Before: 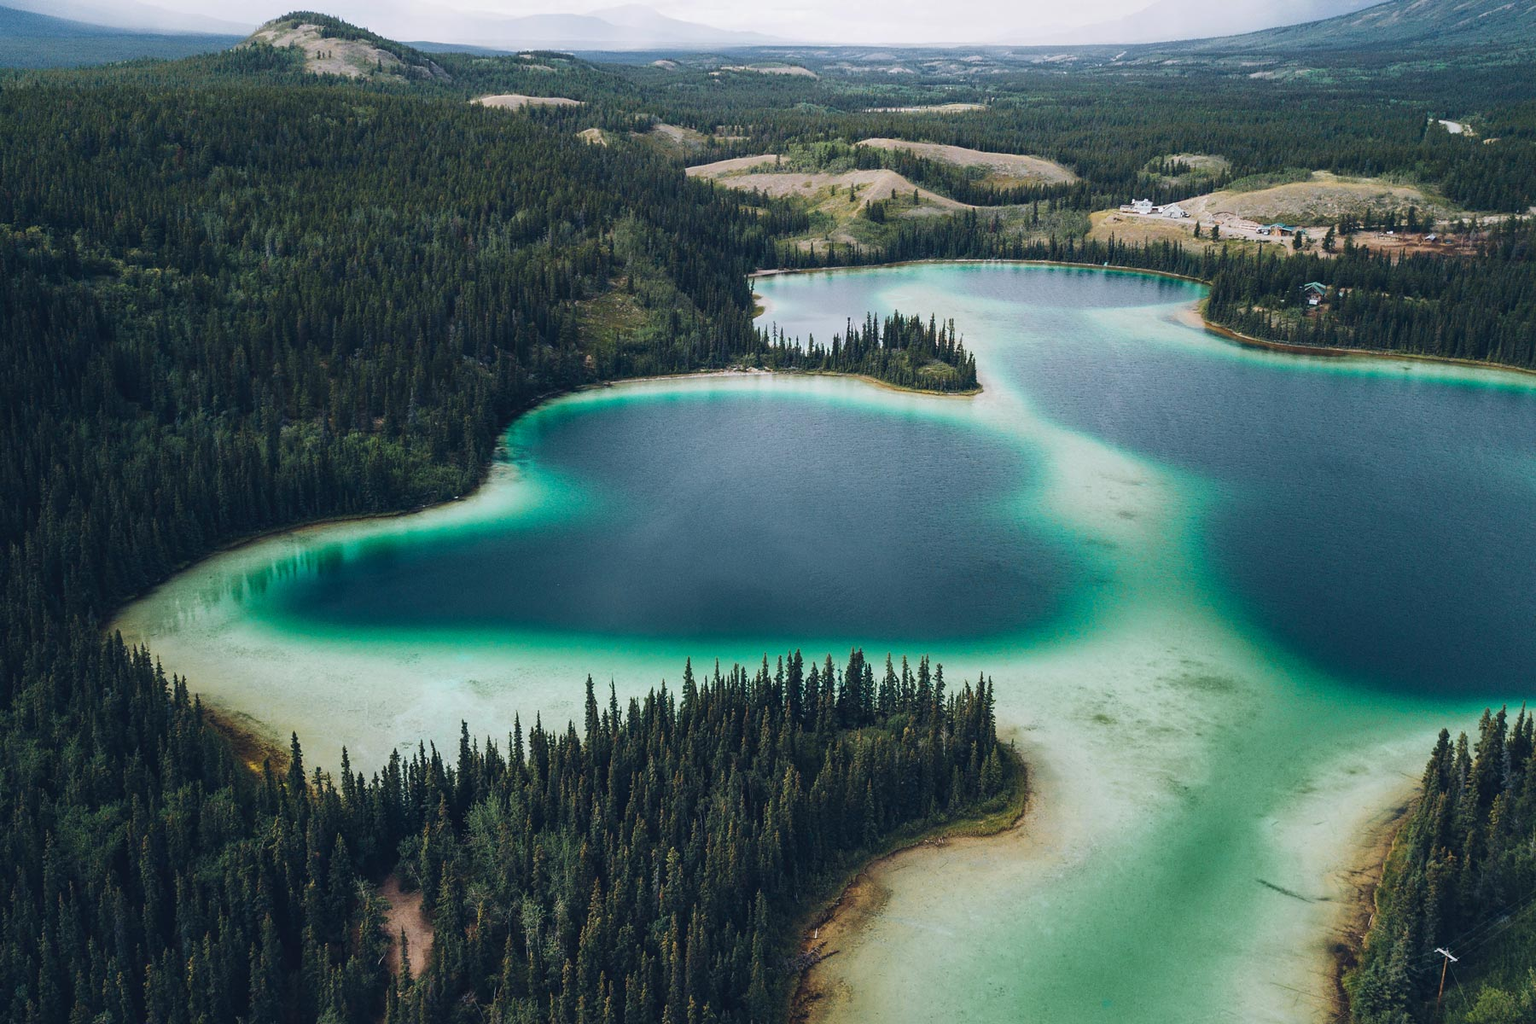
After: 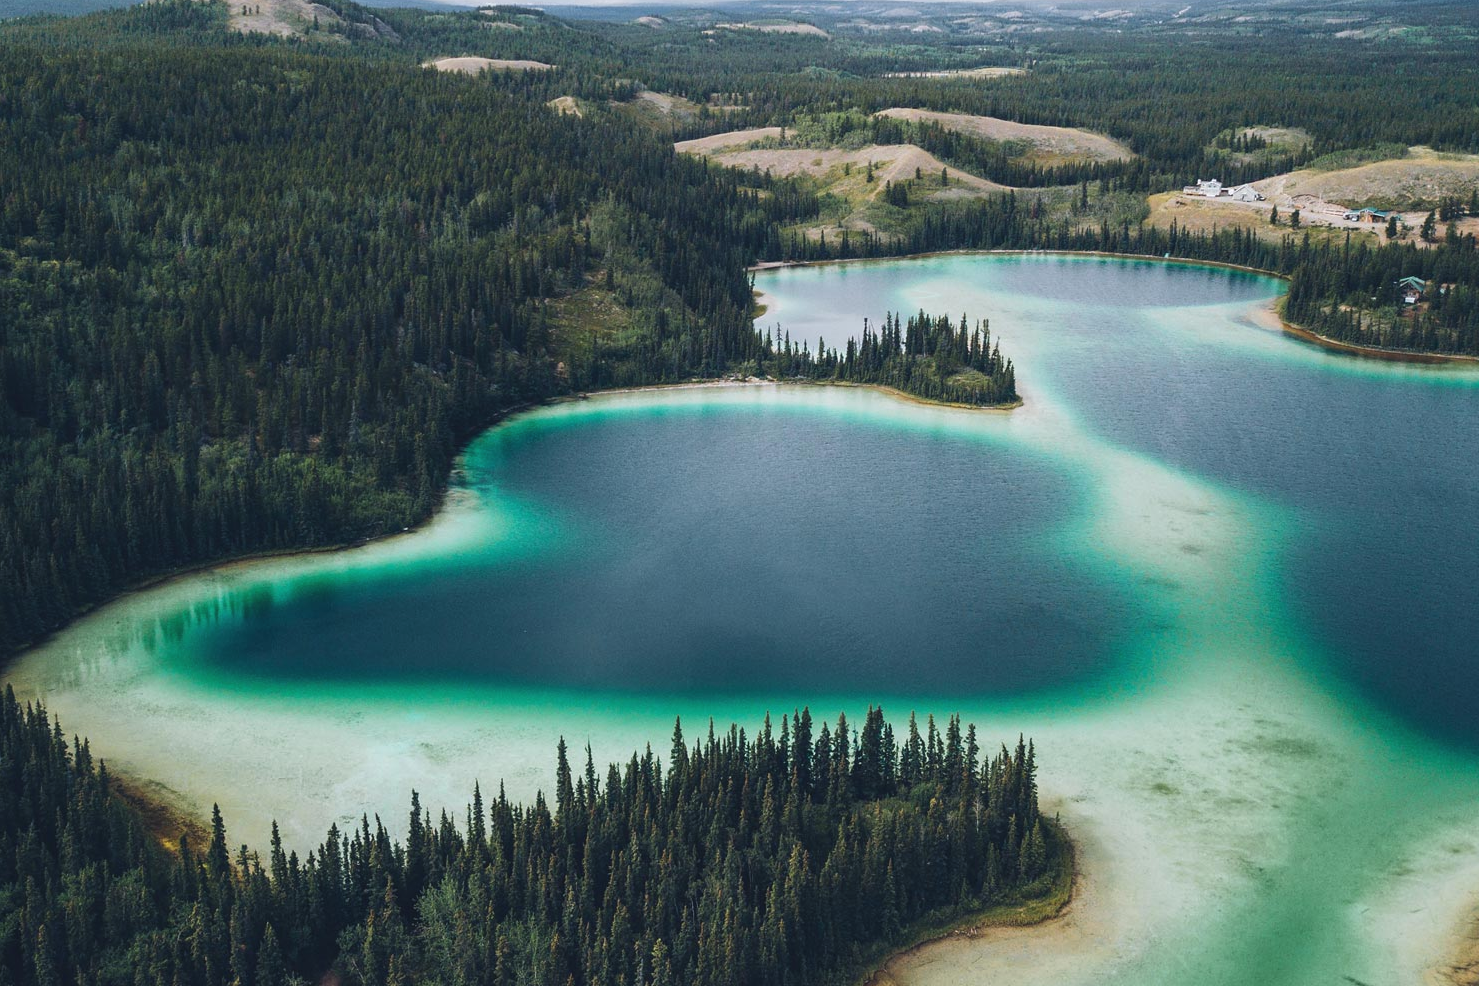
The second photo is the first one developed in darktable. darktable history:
exposure: black level correction -0.003, exposure 0.04 EV, compensate highlight preservation false
crop and rotate: left 7.196%, top 4.574%, right 10.605%, bottom 13.178%
